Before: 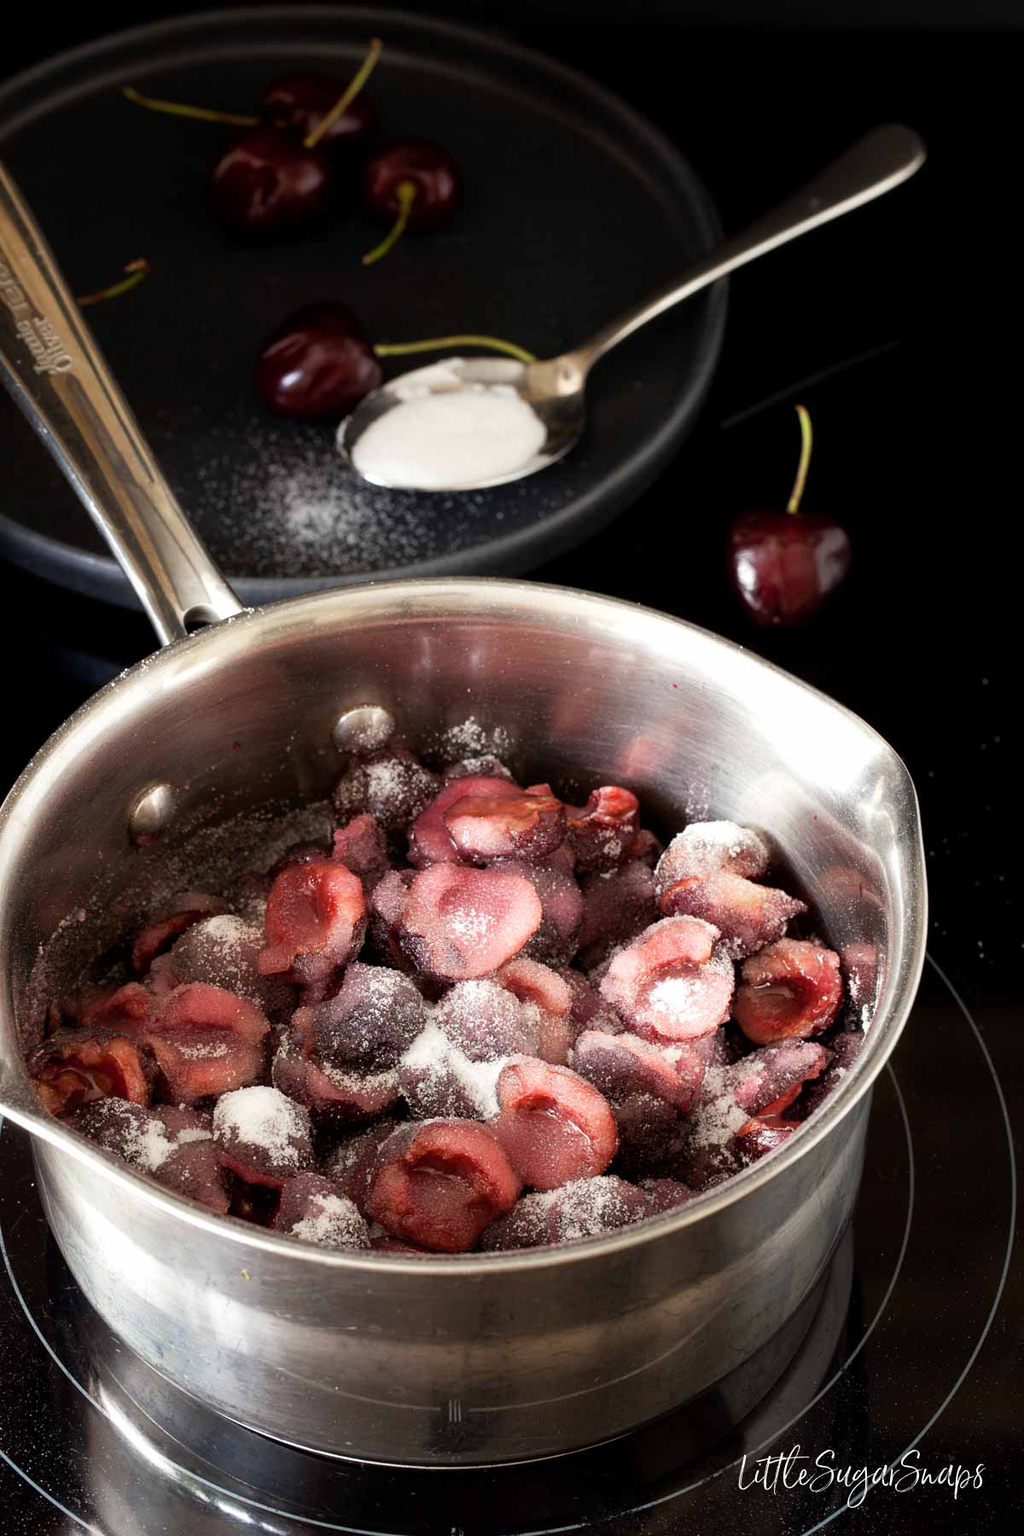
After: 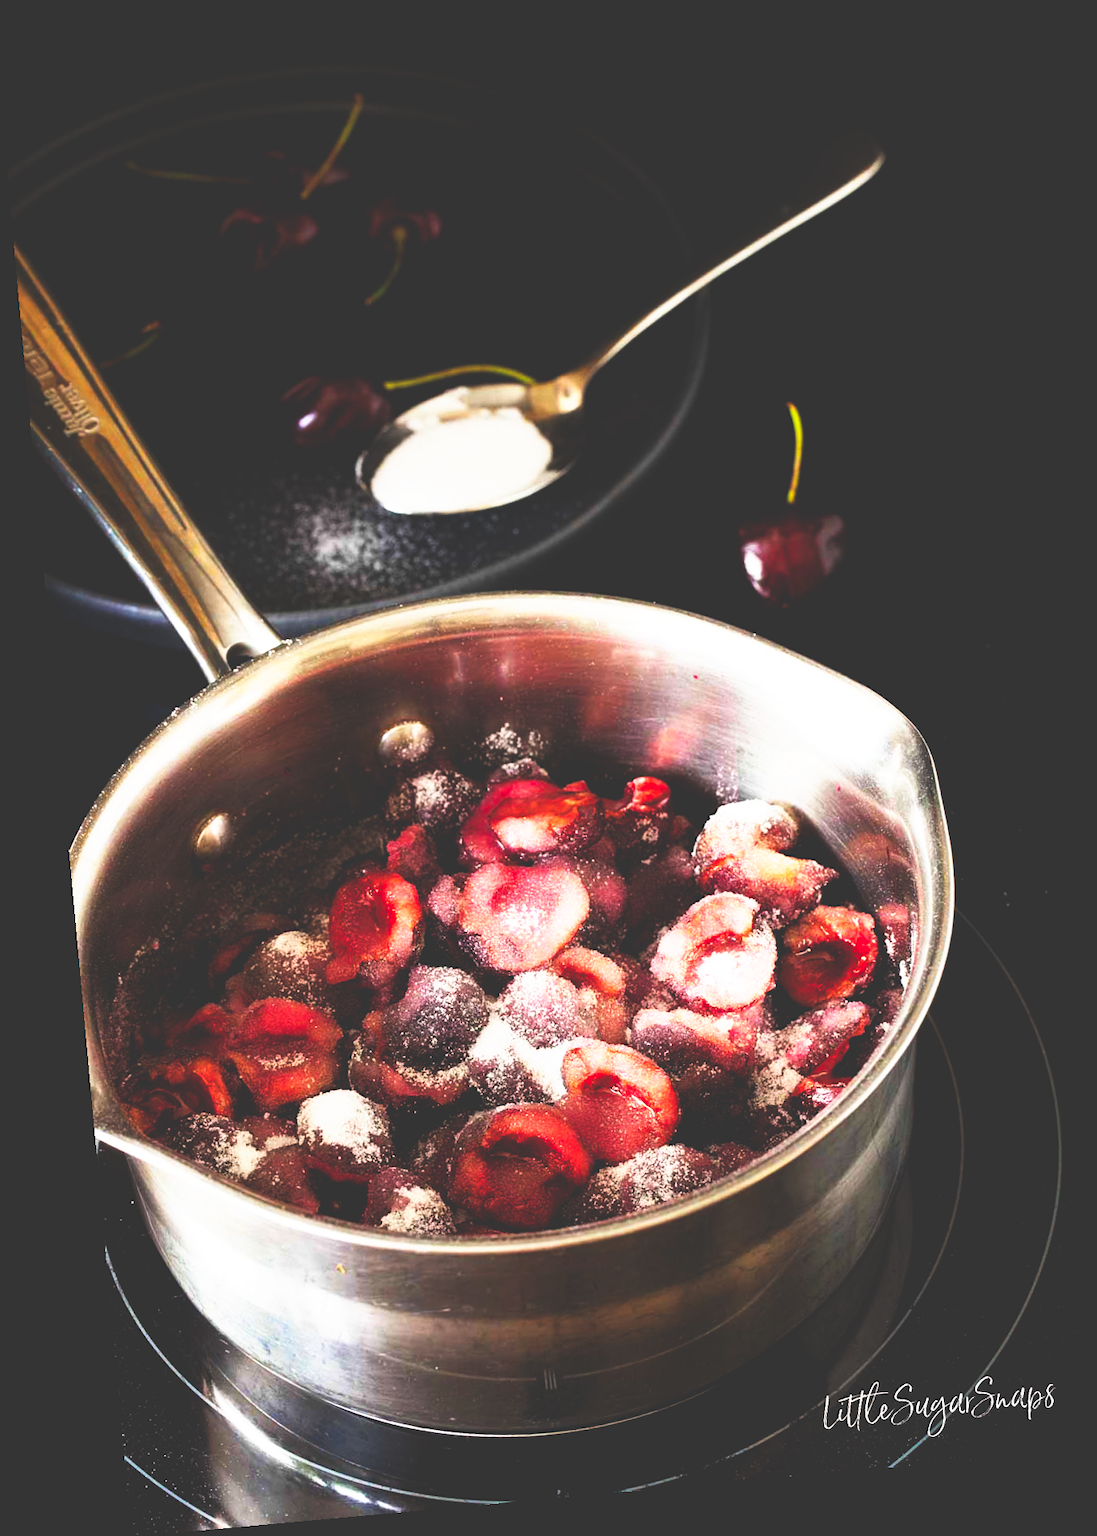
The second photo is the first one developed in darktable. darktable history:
color balance rgb: linear chroma grading › global chroma 15%, perceptual saturation grading › global saturation 30%
contrast brightness saturation: contrast 0.07
base curve: curves: ch0 [(0, 0.036) (0.007, 0.037) (0.604, 0.887) (1, 1)], preserve colors none
rotate and perspective: rotation -5.2°, automatic cropping off
